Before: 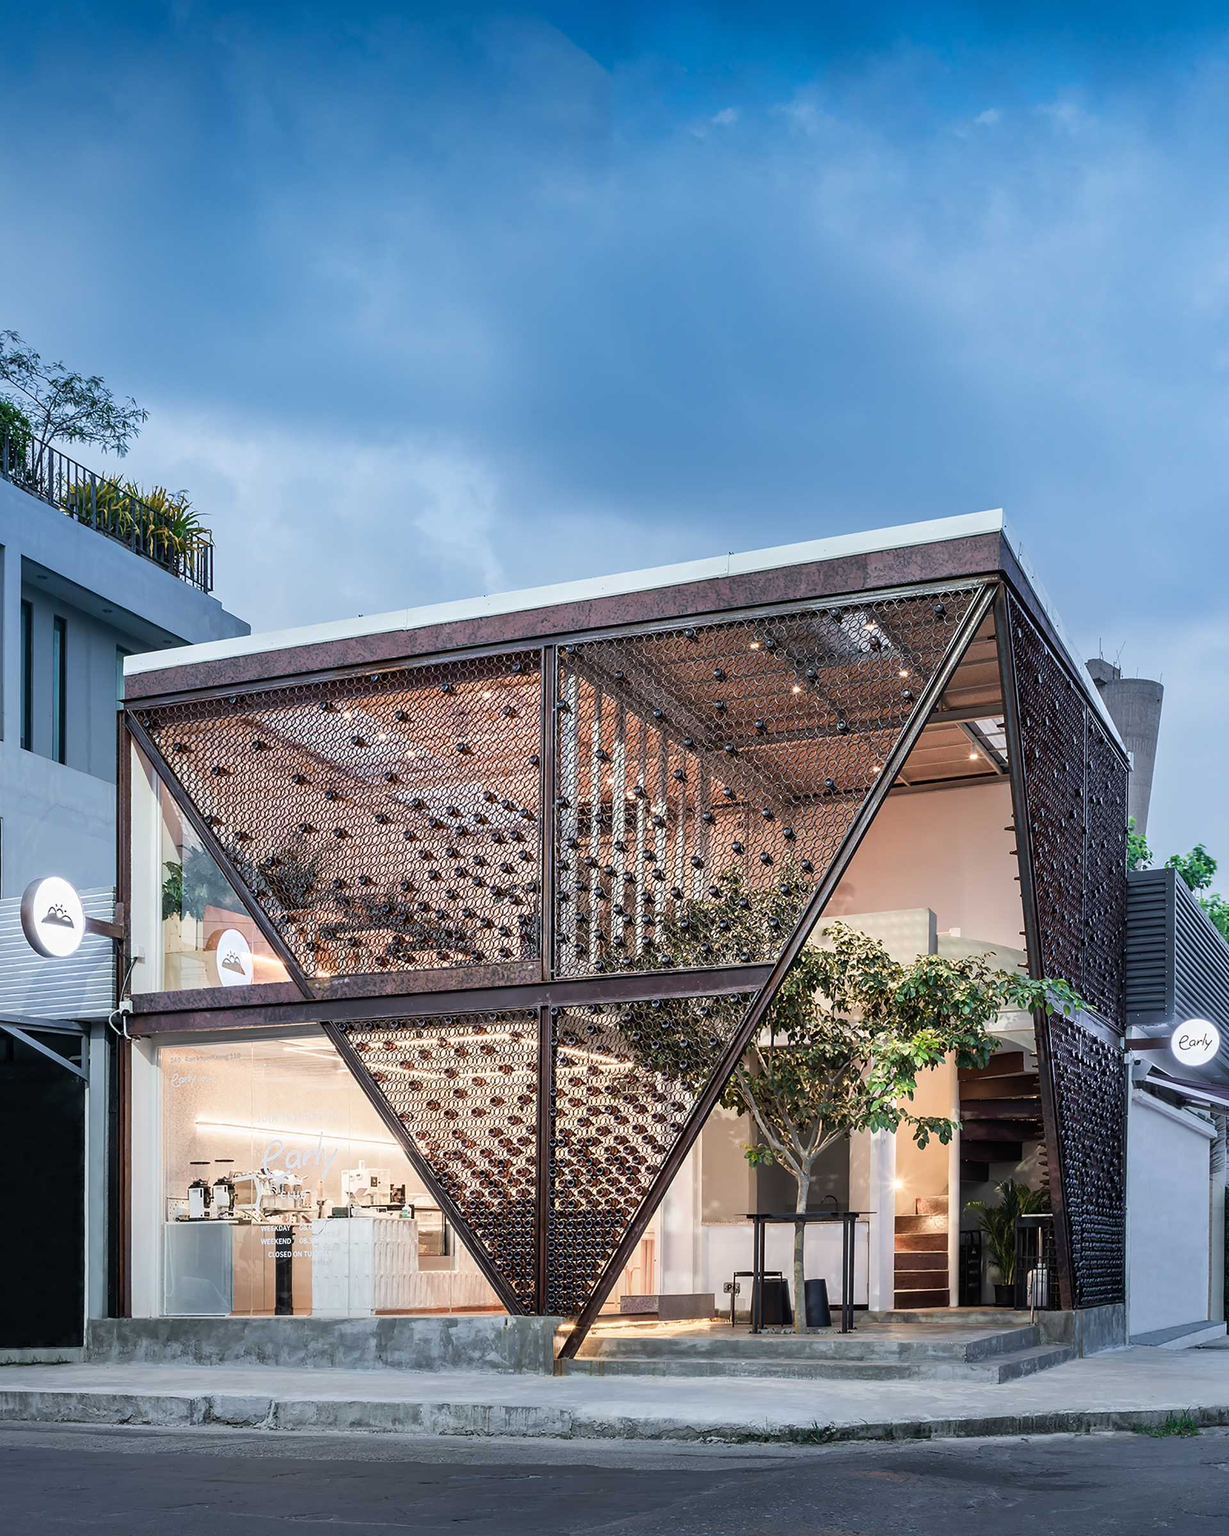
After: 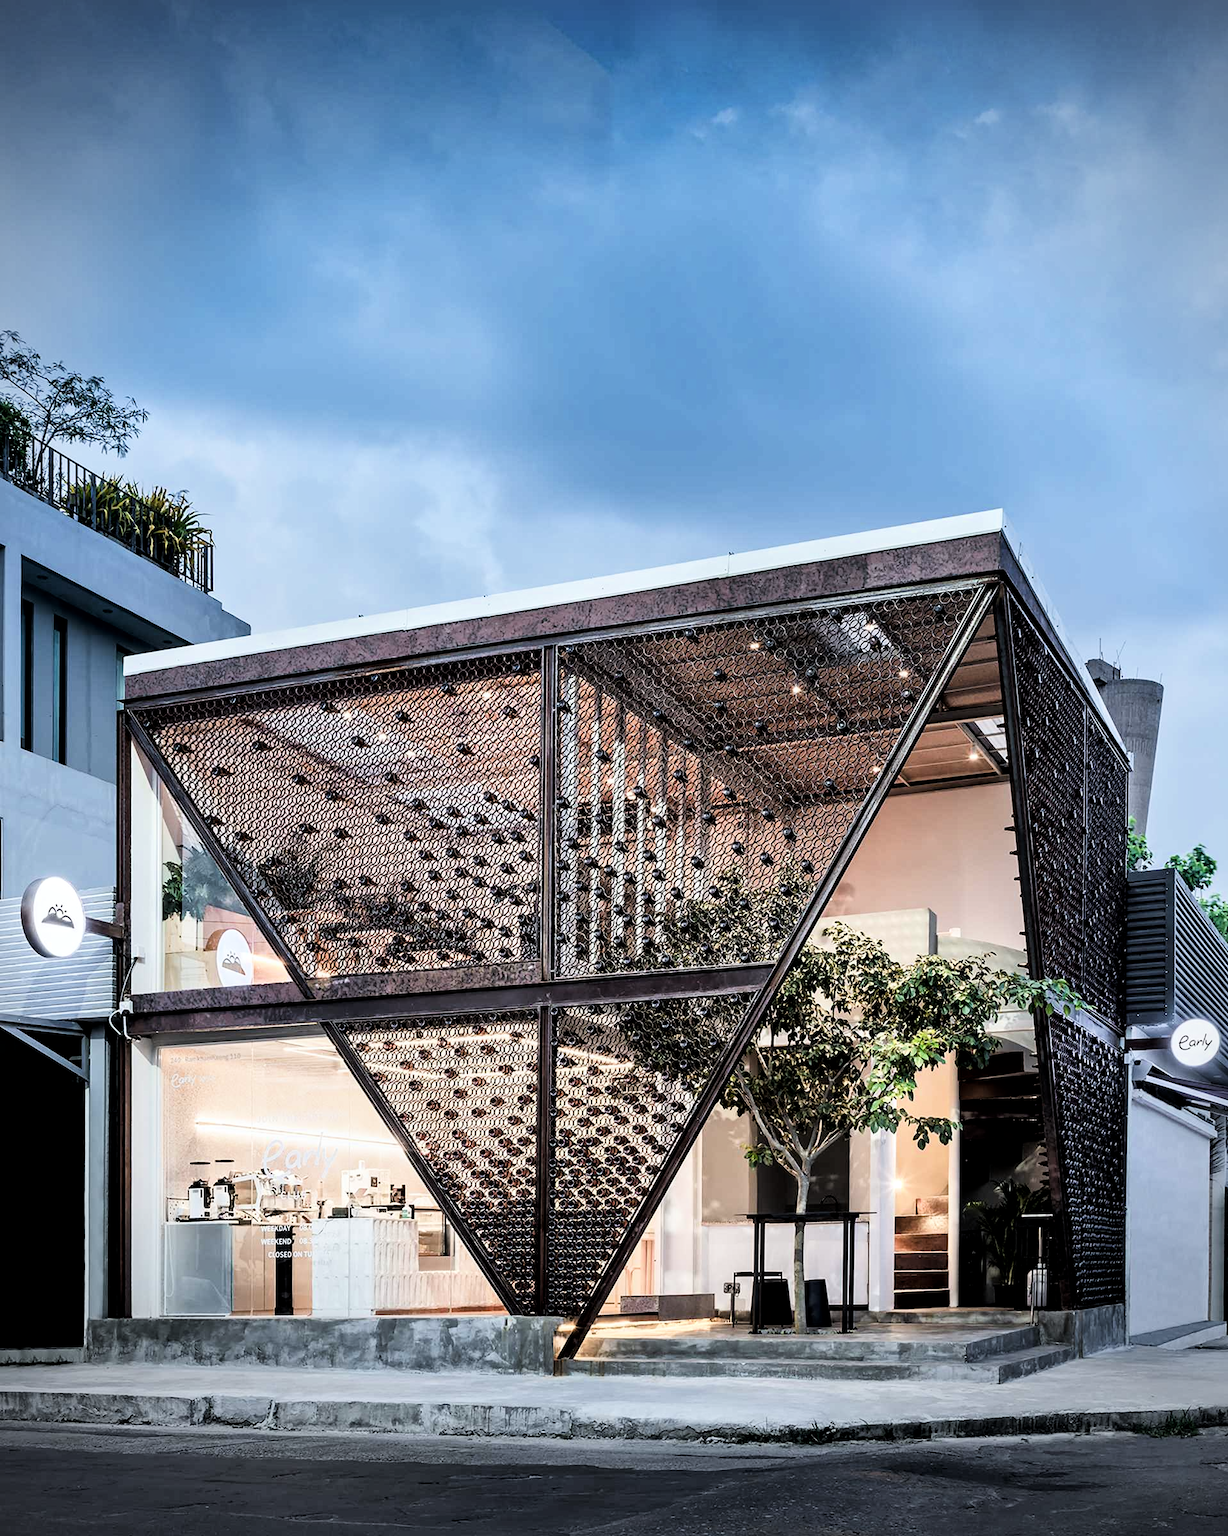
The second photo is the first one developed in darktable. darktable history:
white balance: red 0.986, blue 1.01
local contrast: mode bilateral grid, contrast 20, coarseness 50, detail 132%, midtone range 0.2
vignetting: unbound false
filmic rgb: black relative exposure -5.42 EV, white relative exposure 2.85 EV, dynamic range scaling -37.73%, hardness 4, contrast 1.605, highlights saturation mix -0.93%
